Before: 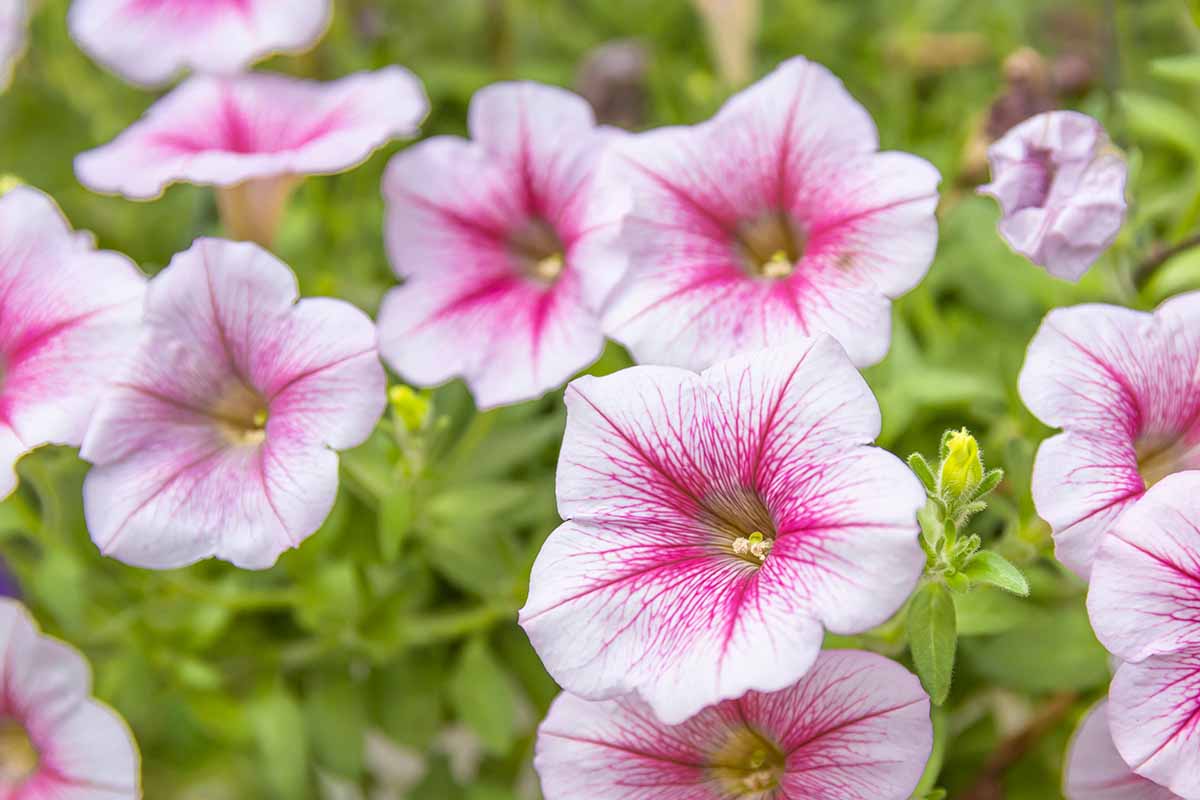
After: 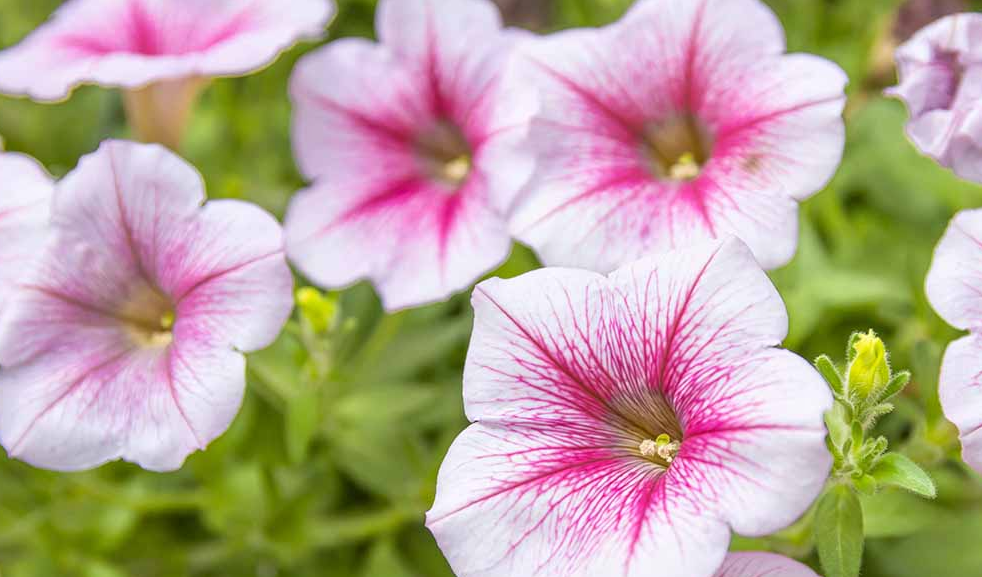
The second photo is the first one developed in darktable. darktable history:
crop: left 7.821%, top 12.299%, right 10.278%, bottom 15.459%
tone equalizer: -8 EV 0.066 EV, mask exposure compensation -0.486 EV
